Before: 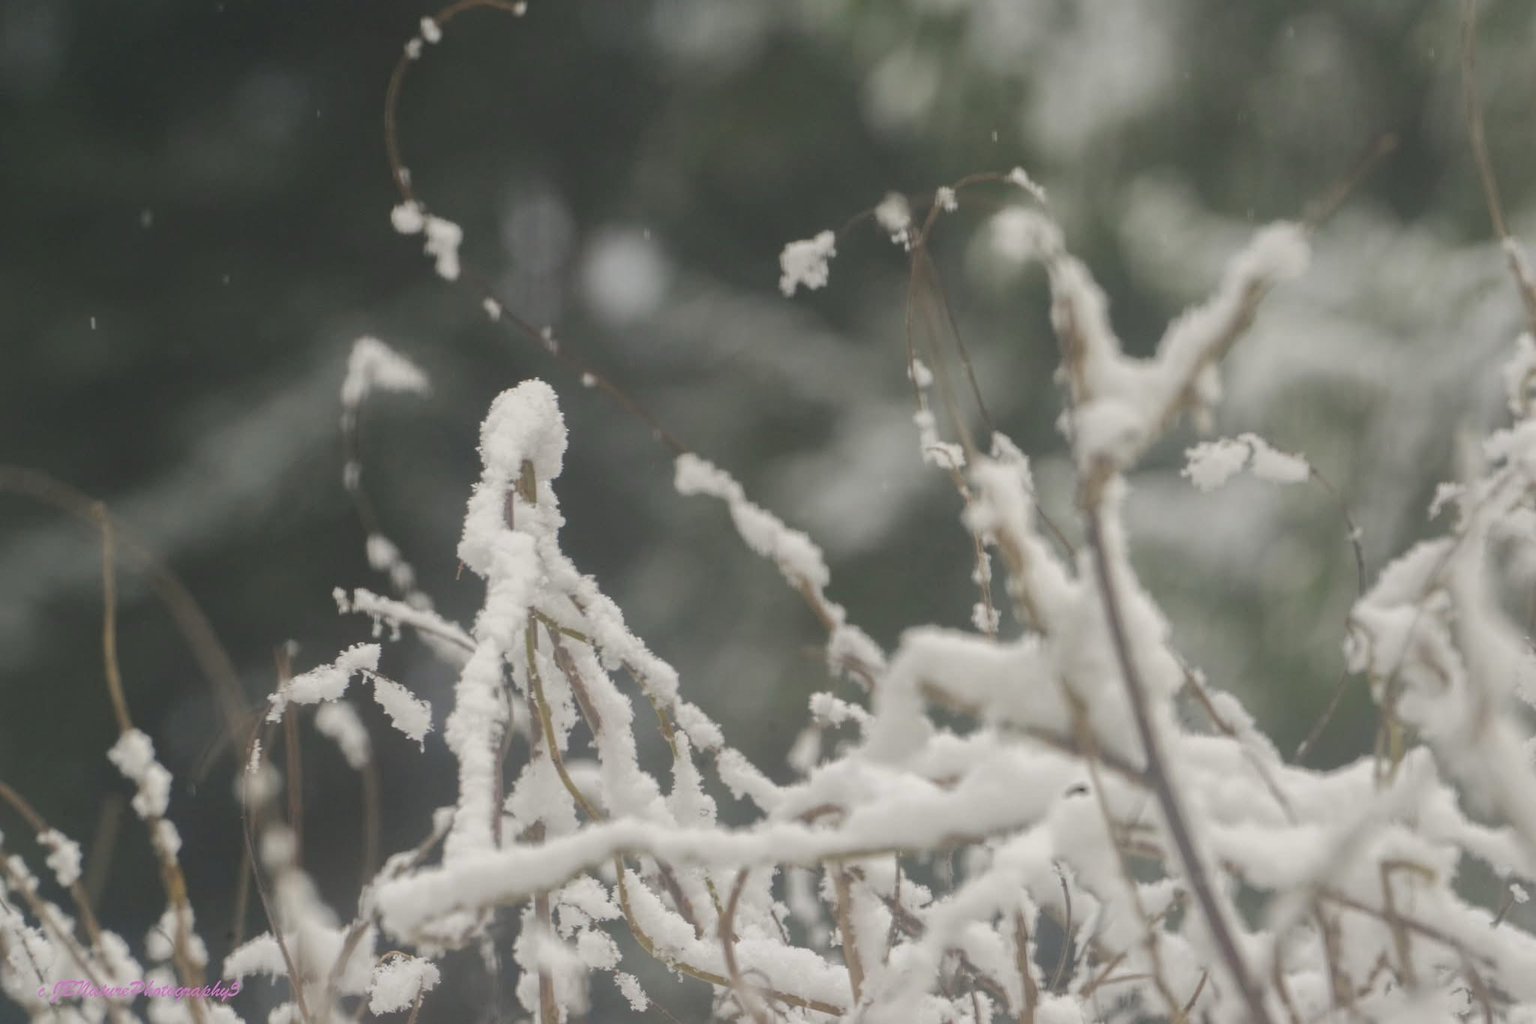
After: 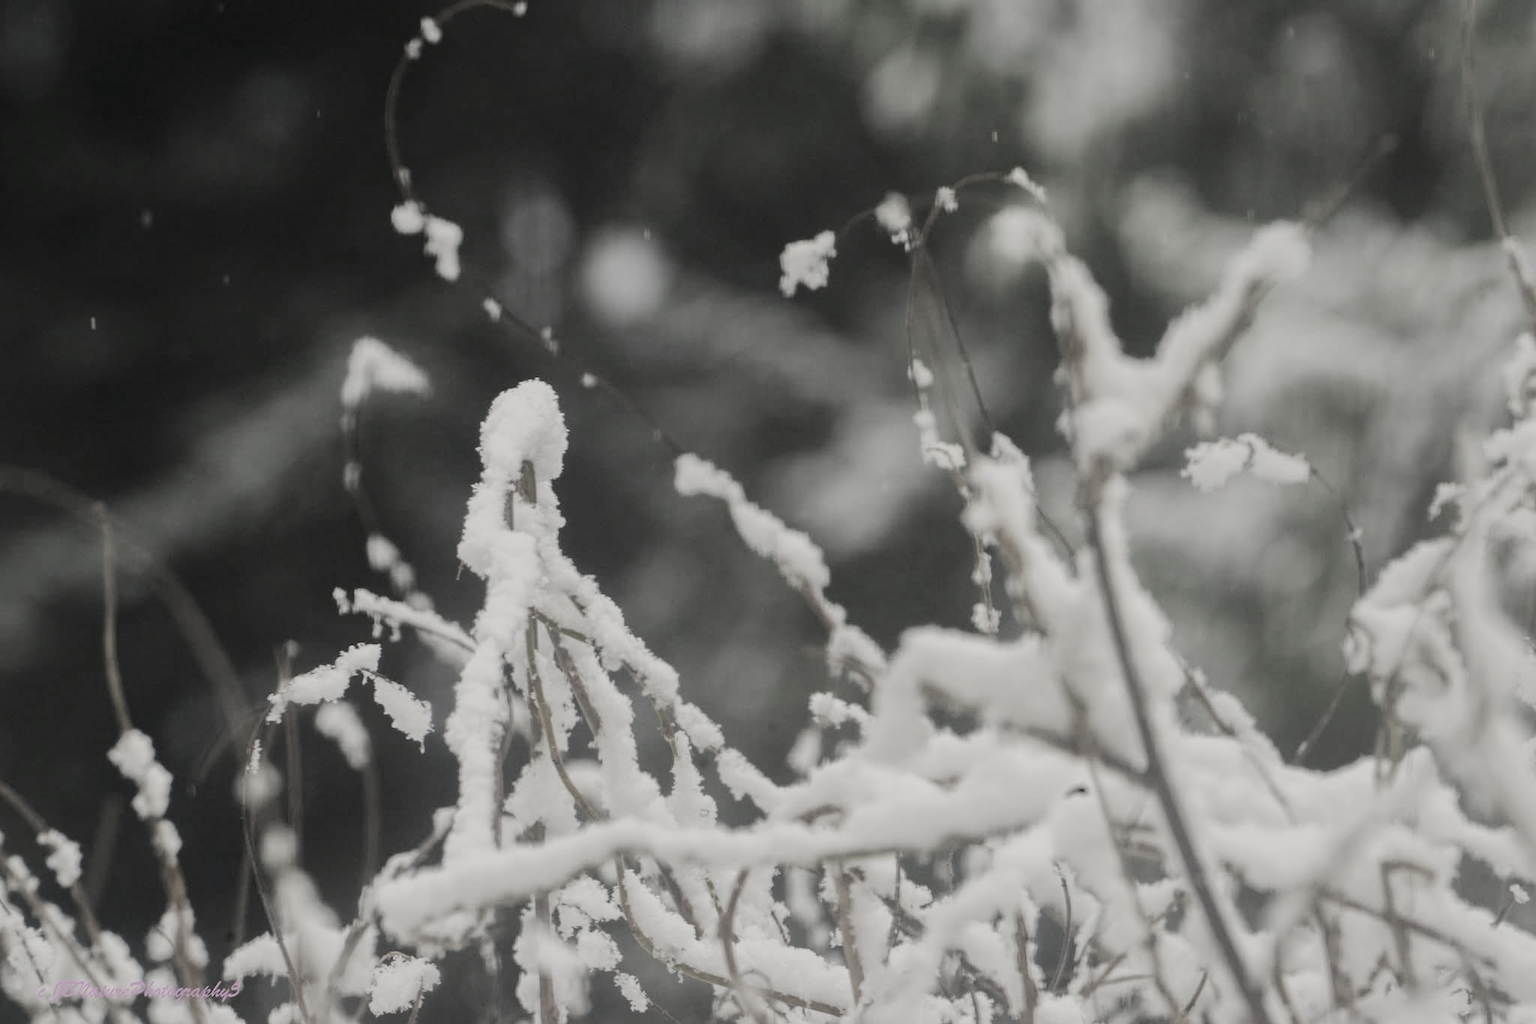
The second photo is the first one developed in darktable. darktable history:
color calibration: illuminant same as pipeline (D50), adaptation none (bypass), x 0.333, y 0.334, temperature 5020.97 K
filmic rgb: black relative exposure -5.02 EV, white relative exposure 3.54 EV, threshold 3.06 EV, hardness 3.18, contrast 1.397, highlights saturation mix -29.5%, preserve chrominance RGB euclidean norm, color science v5 (2021), contrast in shadows safe, contrast in highlights safe, enable highlight reconstruction true
